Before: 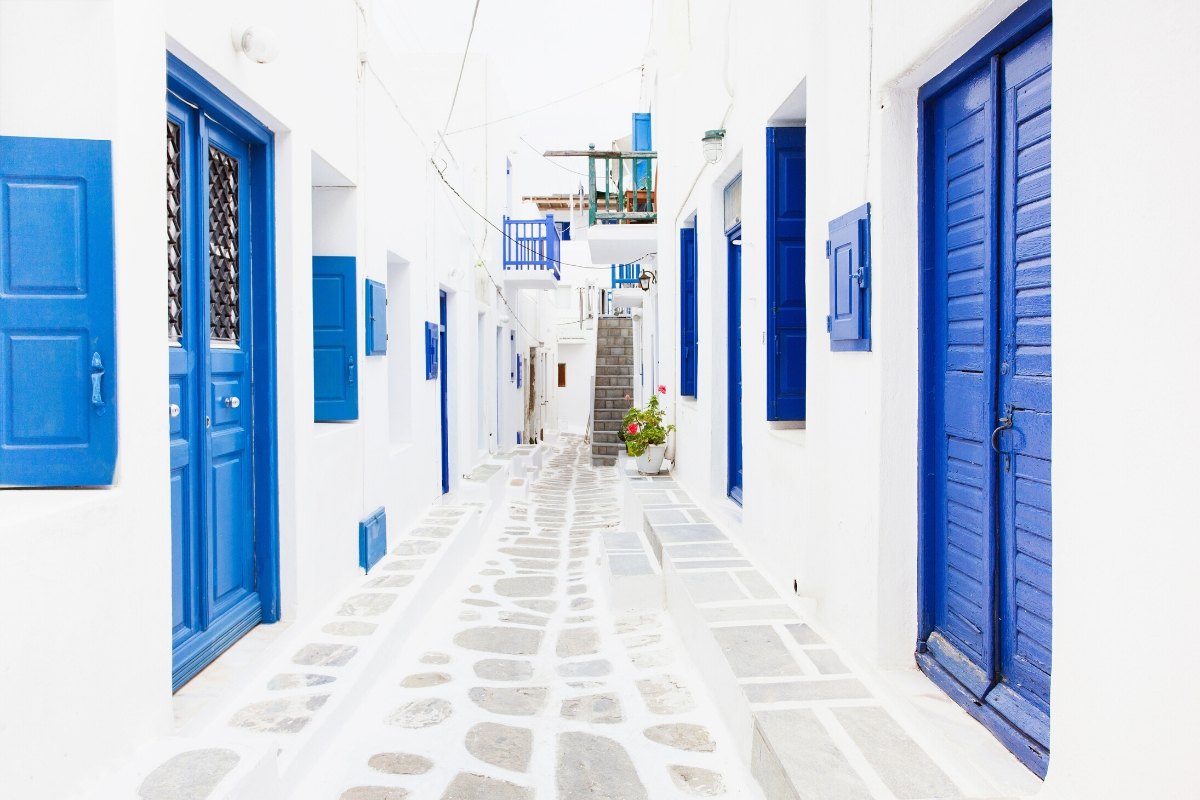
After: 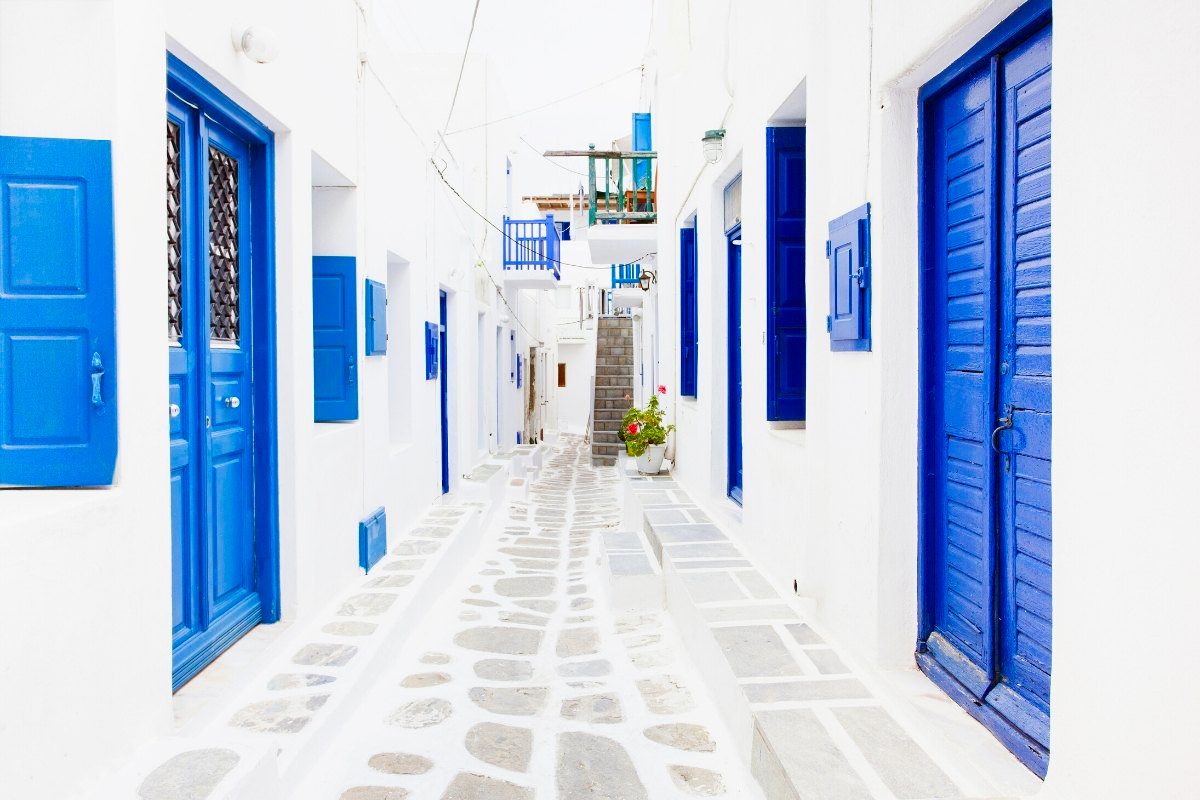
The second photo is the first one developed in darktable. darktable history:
color balance rgb: perceptual saturation grading › global saturation 20%, perceptual saturation grading › highlights -25.614%, perceptual saturation grading › shadows 50.346%, global vibrance 20%
